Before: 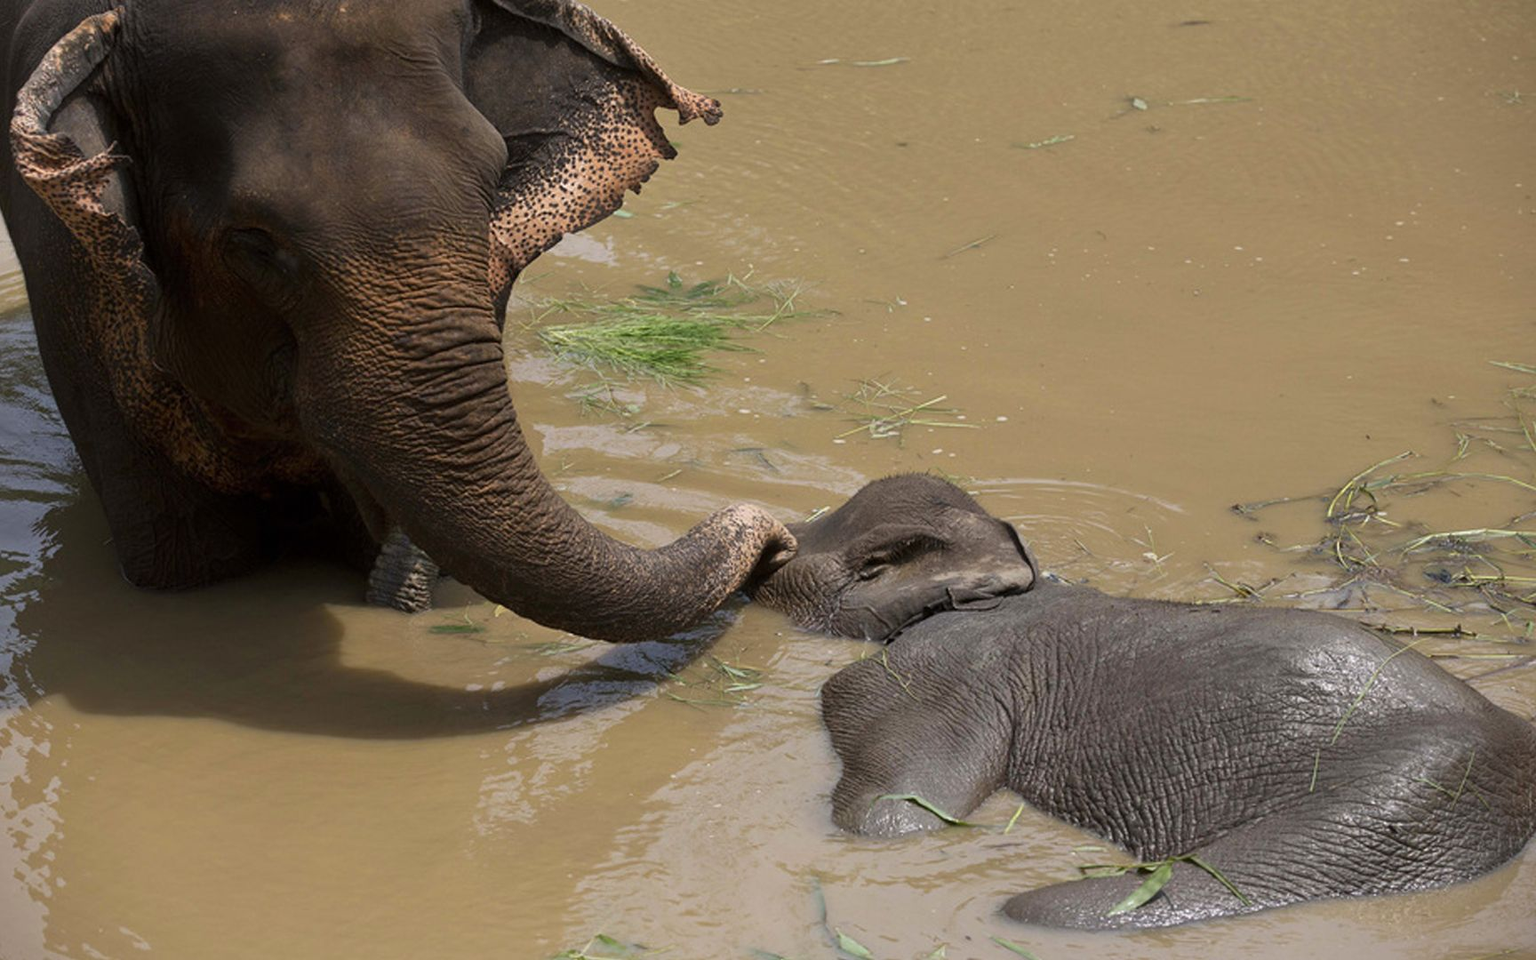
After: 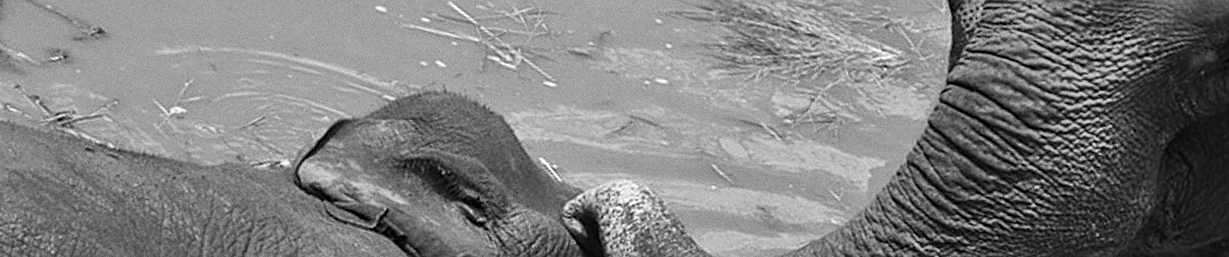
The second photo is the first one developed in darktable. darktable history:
grain: coarseness 0.09 ISO
sharpen: on, module defaults
monochrome: on, module defaults
color correction: saturation 0.99
shadows and highlights: radius 110.86, shadows 51.09, white point adjustment 9.16, highlights -4.17, highlights color adjustment 32.2%, soften with gaussian
crop and rotate: angle 16.12°, top 30.835%, bottom 35.653%
